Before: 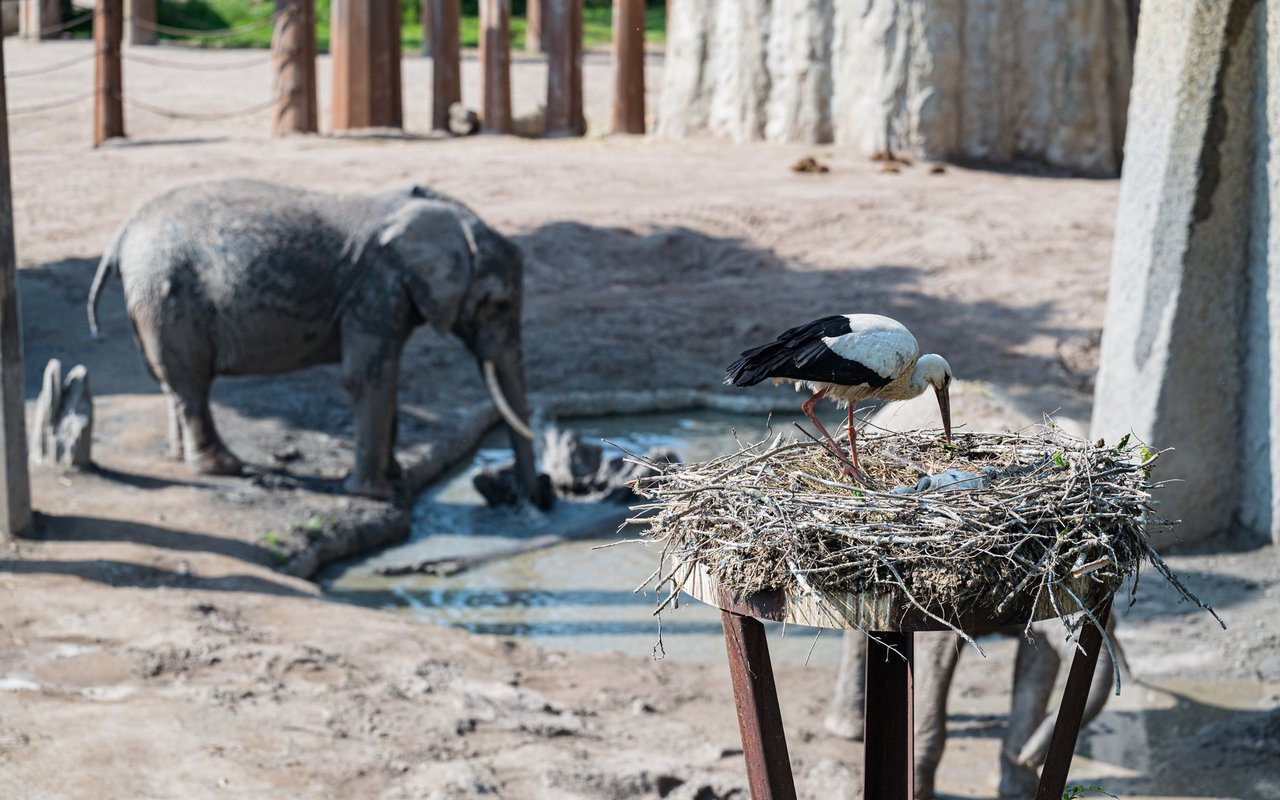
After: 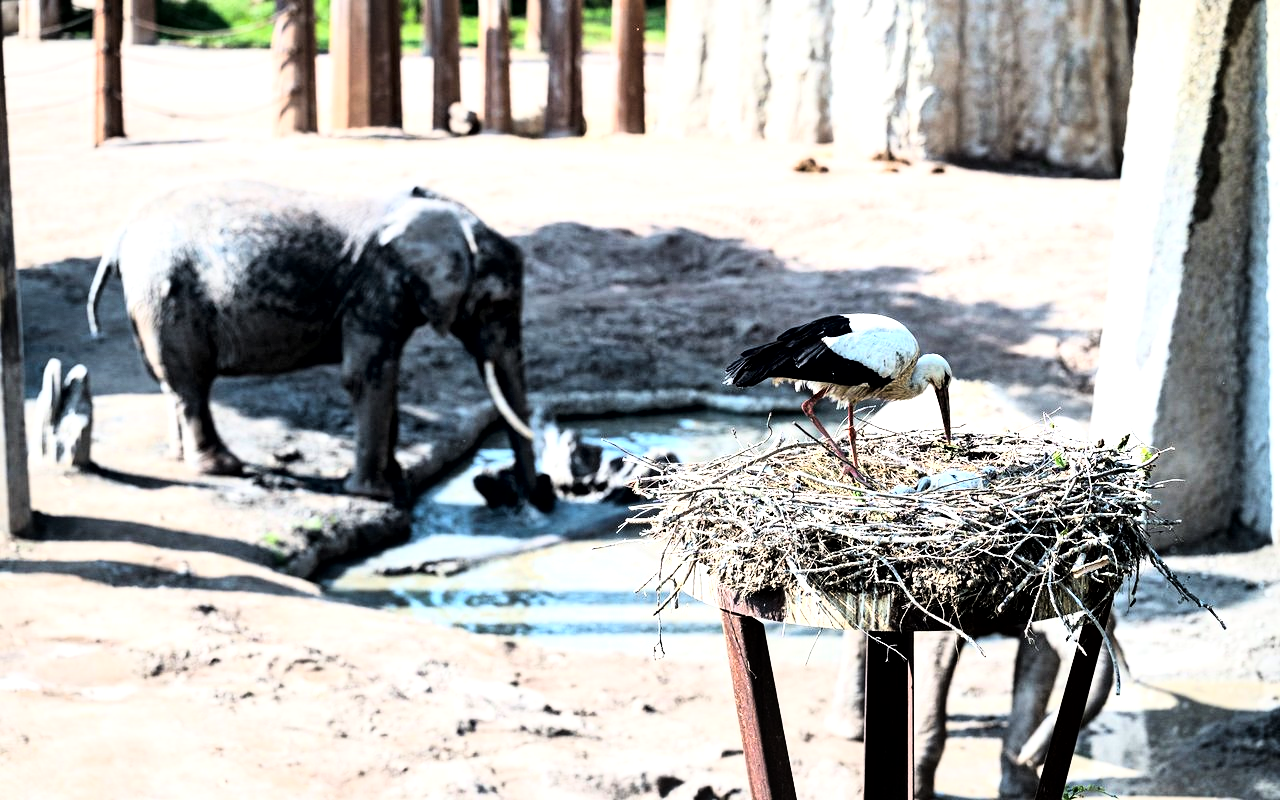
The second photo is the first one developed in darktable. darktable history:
white balance: red 1, blue 1
rgb curve: curves: ch0 [(0, 0) (0.21, 0.15) (0.24, 0.21) (0.5, 0.75) (0.75, 0.96) (0.89, 0.99) (1, 1)]; ch1 [(0, 0.02) (0.21, 0.13) (0.25, 0.2) (0.5, 0.67) (0.75, 0.9) (0.89, 0.97) (1, 1)]; ch2 [(0, 0.02) (0.21, 0.13) (0.25, 0.2) (0.5, 0.67) (0.75, 0.9) (0.89, 0.97) (1, 1)], compensate middle gray true
local contrast: mode bilateral grid, contrast 25, coarseness 60, detail 151%, midtone range 0.2
levels: levels [0, 0.492, 0.984]
